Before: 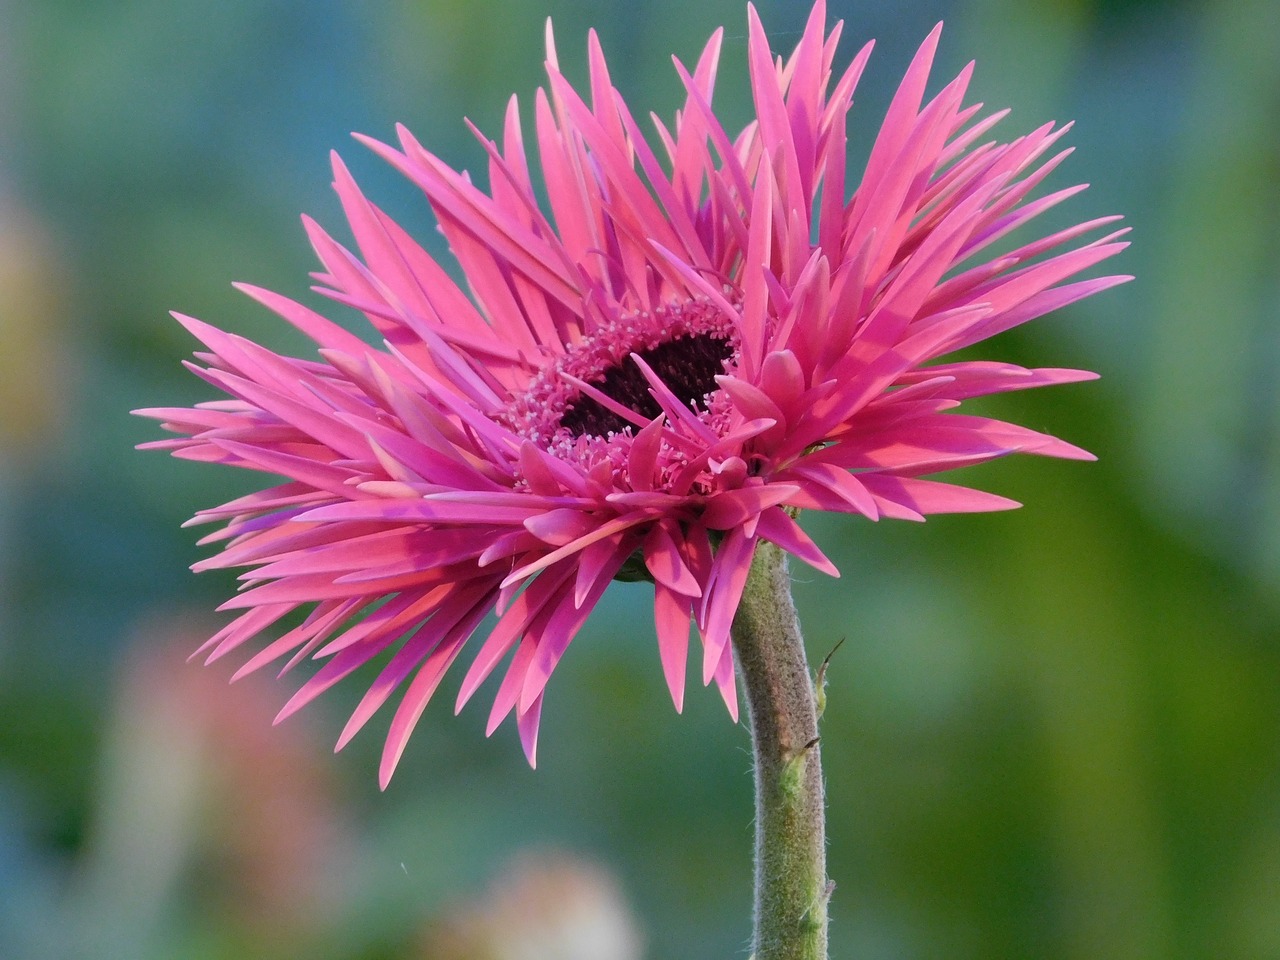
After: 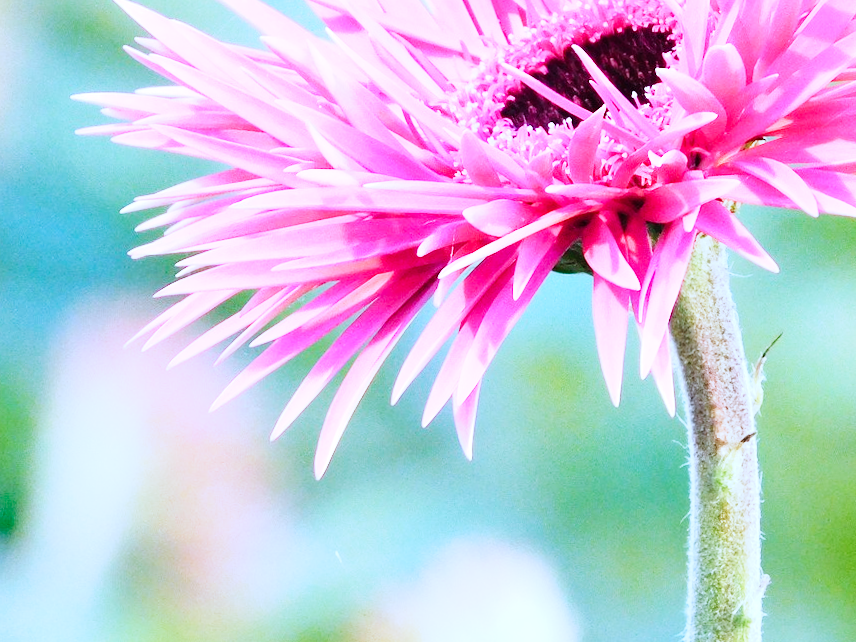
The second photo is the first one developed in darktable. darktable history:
base curve: curves: ch0 [(0, 0) (0, 0.001) (0.001, 0.001) (0.004, 0.002) (0.007, 0.004) (0.015, 0.013) (0.033, 0.045) (0.052, 0.096) (0.075, 0.17) (0.099, 0.241) (0.163, 0.42) (0.219, 0.55) (0.259, 0.616) (0.327, 0.722) (0.365, 0.765) (0.522, 0.873) (0.547, 0.881) (0.689, 0.919) (0.826, 0.952) (1, 1)], preserve colors none
crop and rotate: angle -0.82°, left 3.85%, top 31.828%, right 27.992%
color correction: highlights a* -2.24, highlights b* -18.1
exposure: exposure 1 EV, compensate highlight preservation false
